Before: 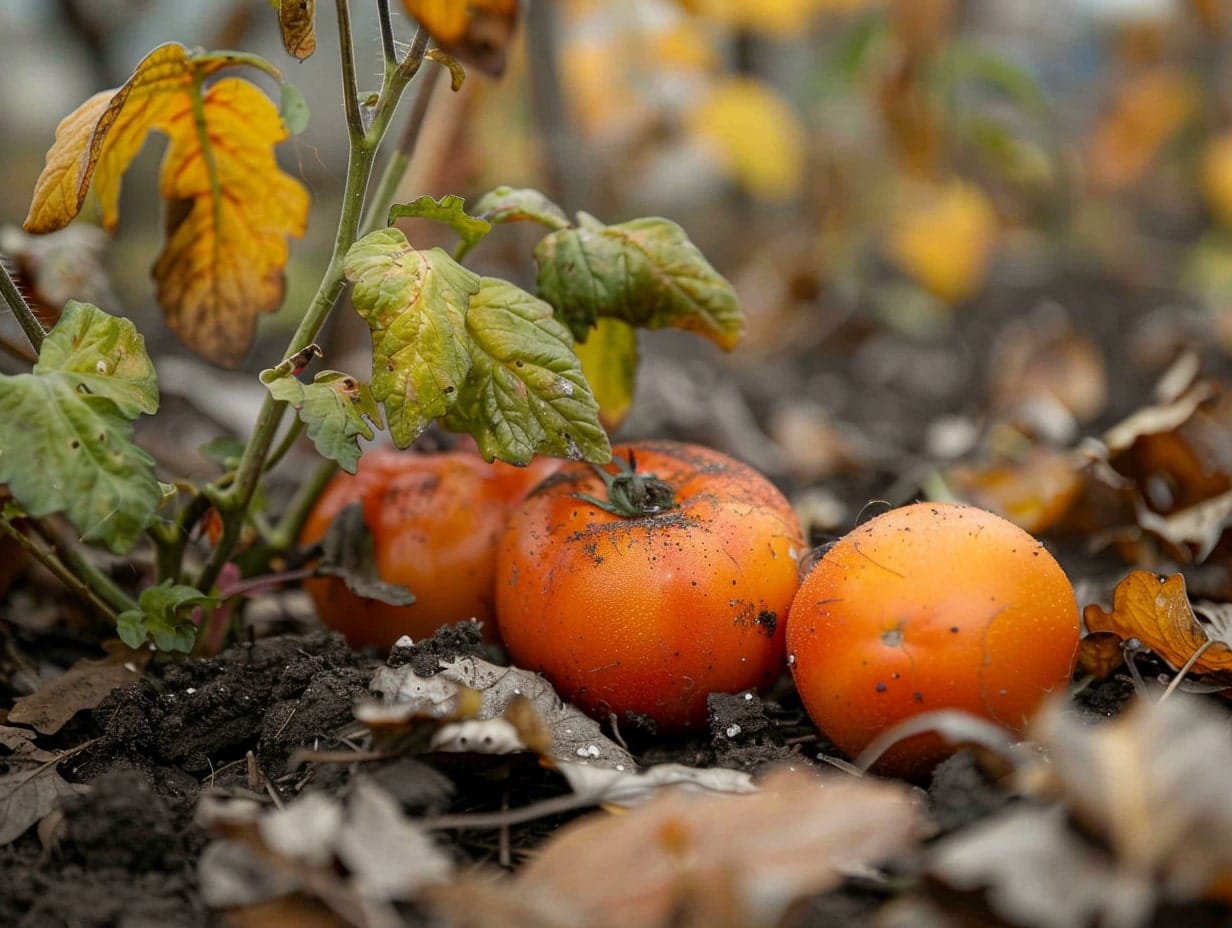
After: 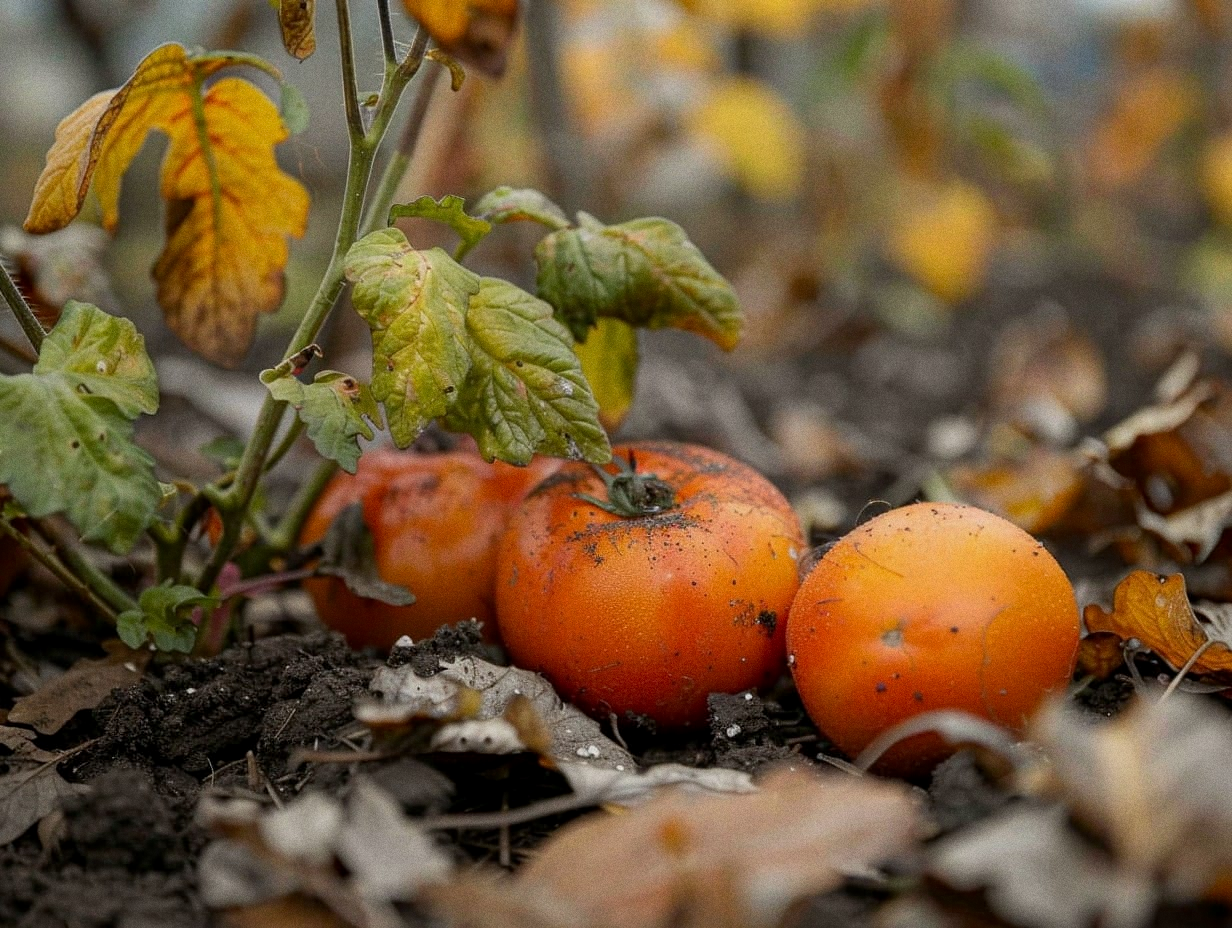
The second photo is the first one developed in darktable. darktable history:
exposure: black level correction 0.001, exposure -0.2 EV, compensate highlight preservation false
grain: on, module defaults
